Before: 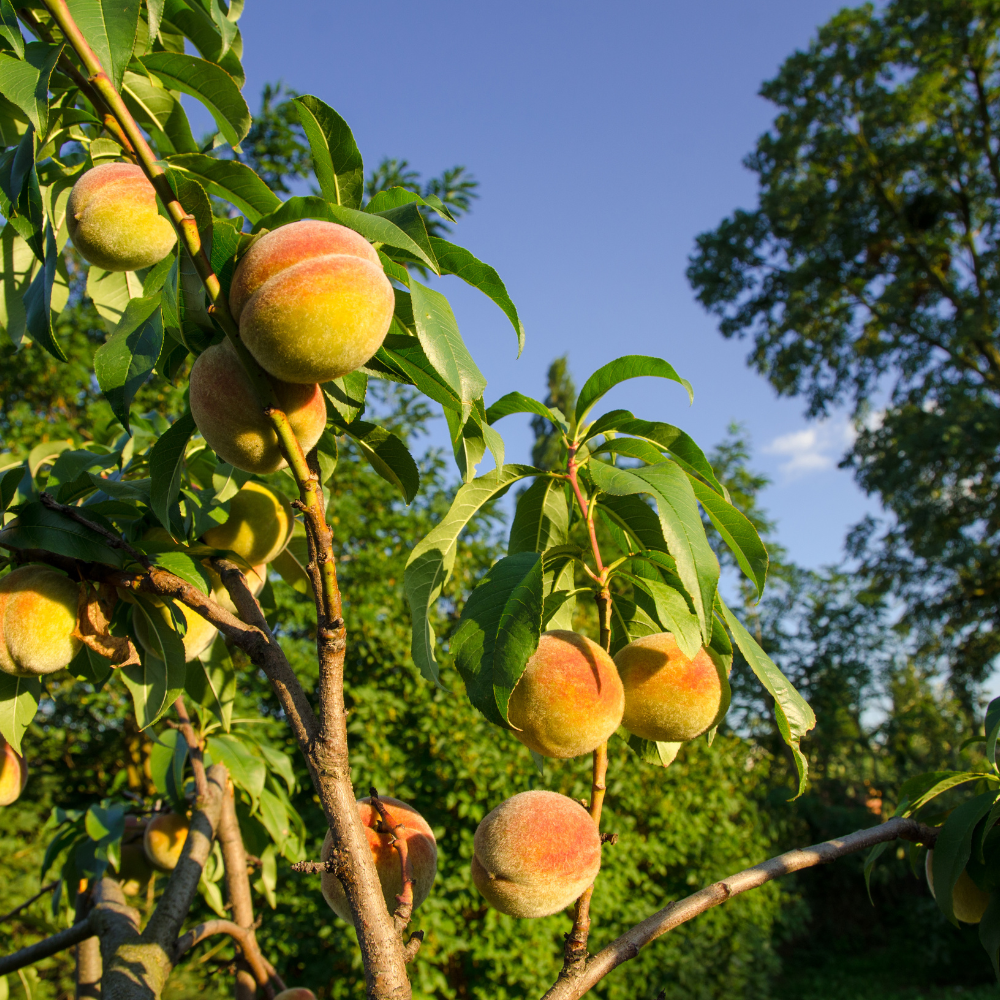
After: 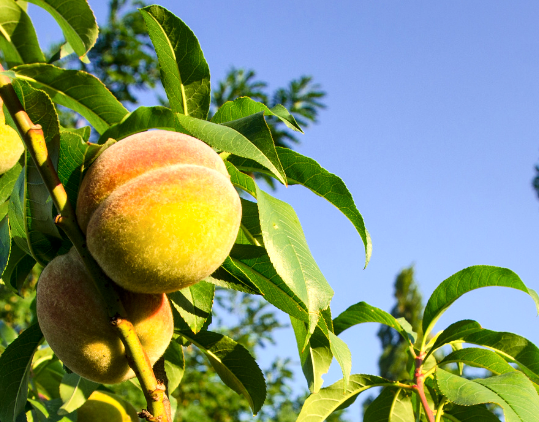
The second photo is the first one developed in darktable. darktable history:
local contrast: mode bilateral grid, contrast 25, coarseness 60, detail 151%, midtone range 0.2
crop: left 15.306%, top 9.065%, right 30.789%, bottom 48.638%
contrast brightness saturation: contrast 0.2, brightness 0.15, saturation 0.14
